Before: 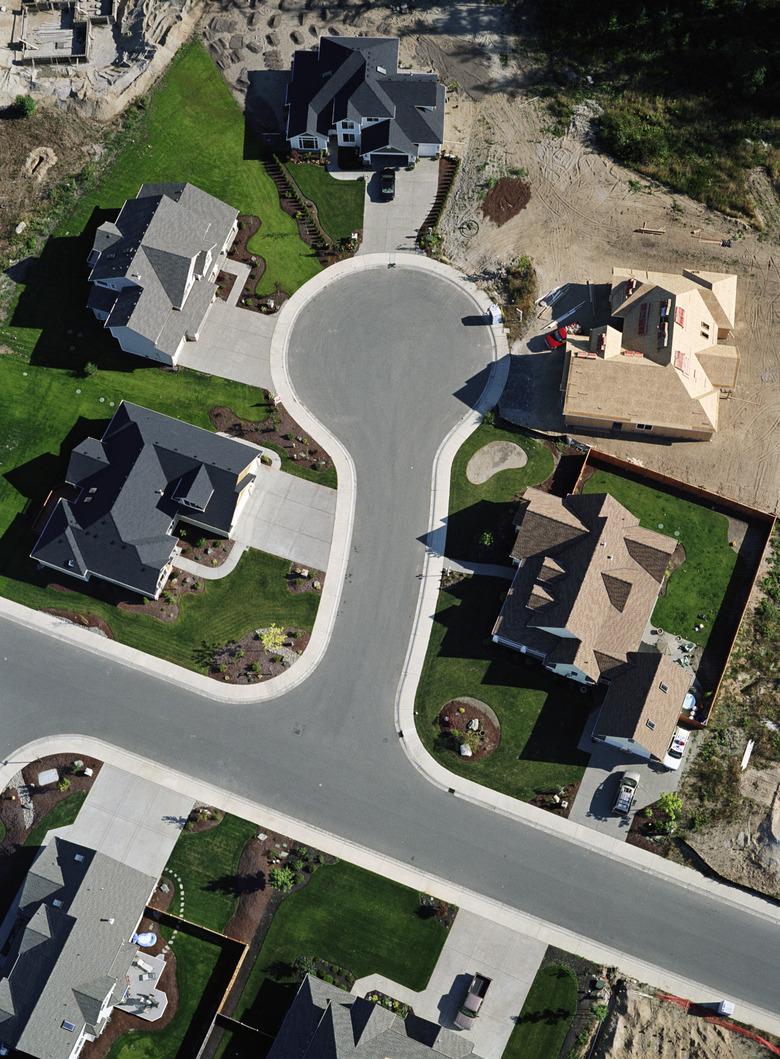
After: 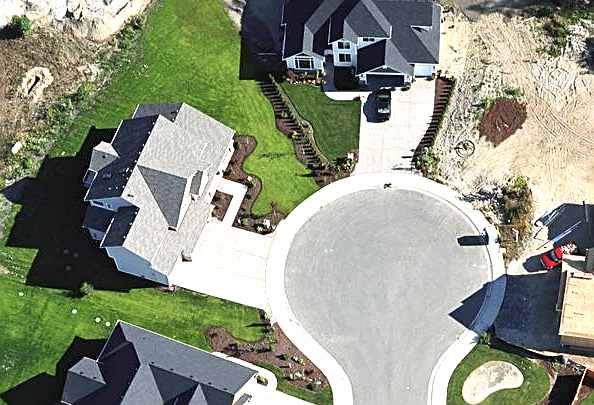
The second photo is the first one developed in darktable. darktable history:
sharpen: on, module defaults
crop: left 0.531%, top 7.646%, right 23.211%, bottom 54.107%
exposure: exposure 1.216 EV, compensate highlight preservation false
